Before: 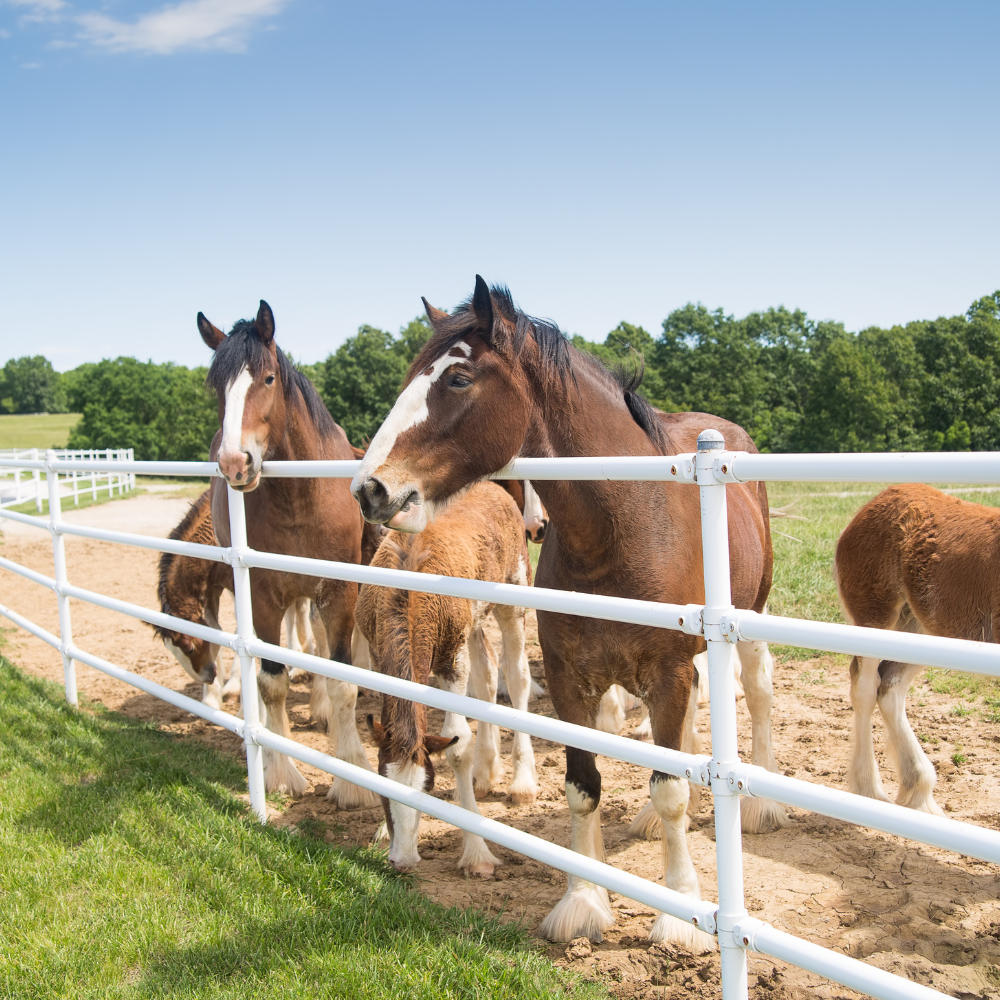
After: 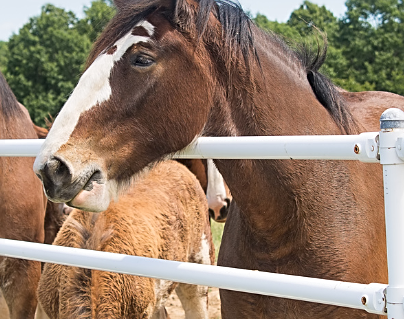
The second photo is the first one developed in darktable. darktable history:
shadows and highlights: shadows 37.27, highlights -28.18, soften with gaussian
sharpen: on, module defaults
crop: left 31.751%, top 32.172%, right 27.8%, bottom 35.83%
